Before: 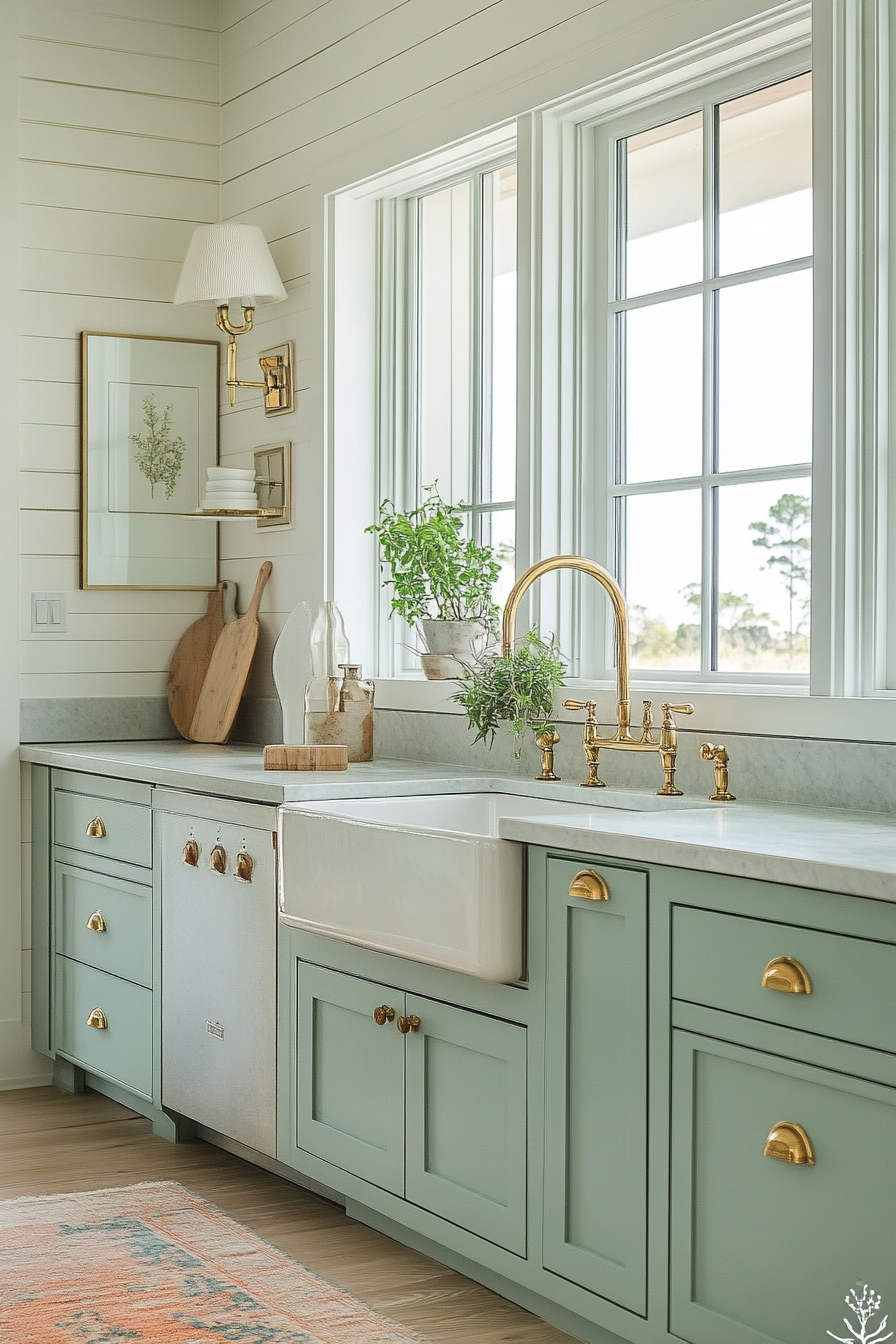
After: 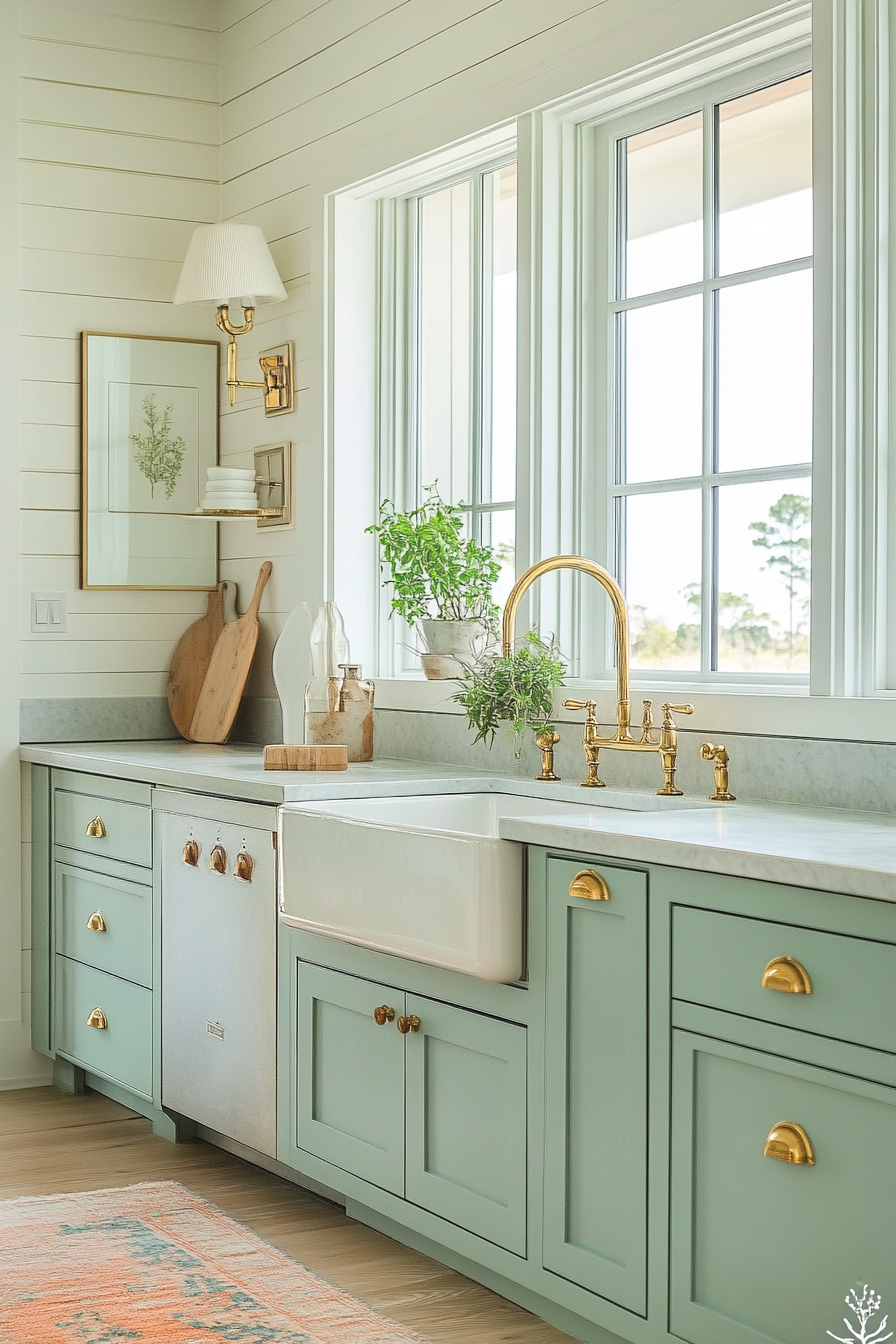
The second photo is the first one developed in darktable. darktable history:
contrast brightness saturation: contrast 0.07, brightness 0.08, saturation 0.18
tone equalizer: on, module defaults
